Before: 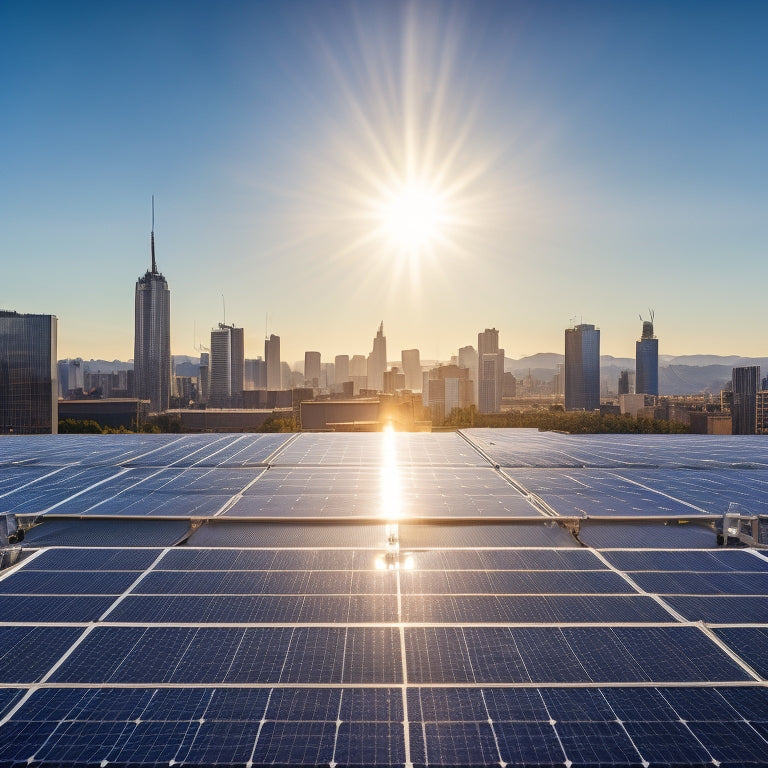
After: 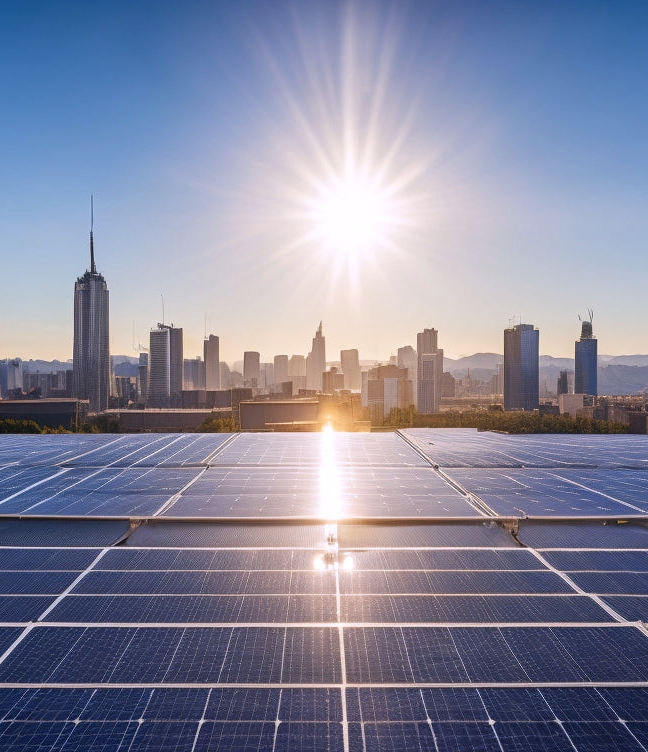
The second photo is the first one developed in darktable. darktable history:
white balance: red 1.004, blue 1.096
crop: left 8.026%, right 7.374%
